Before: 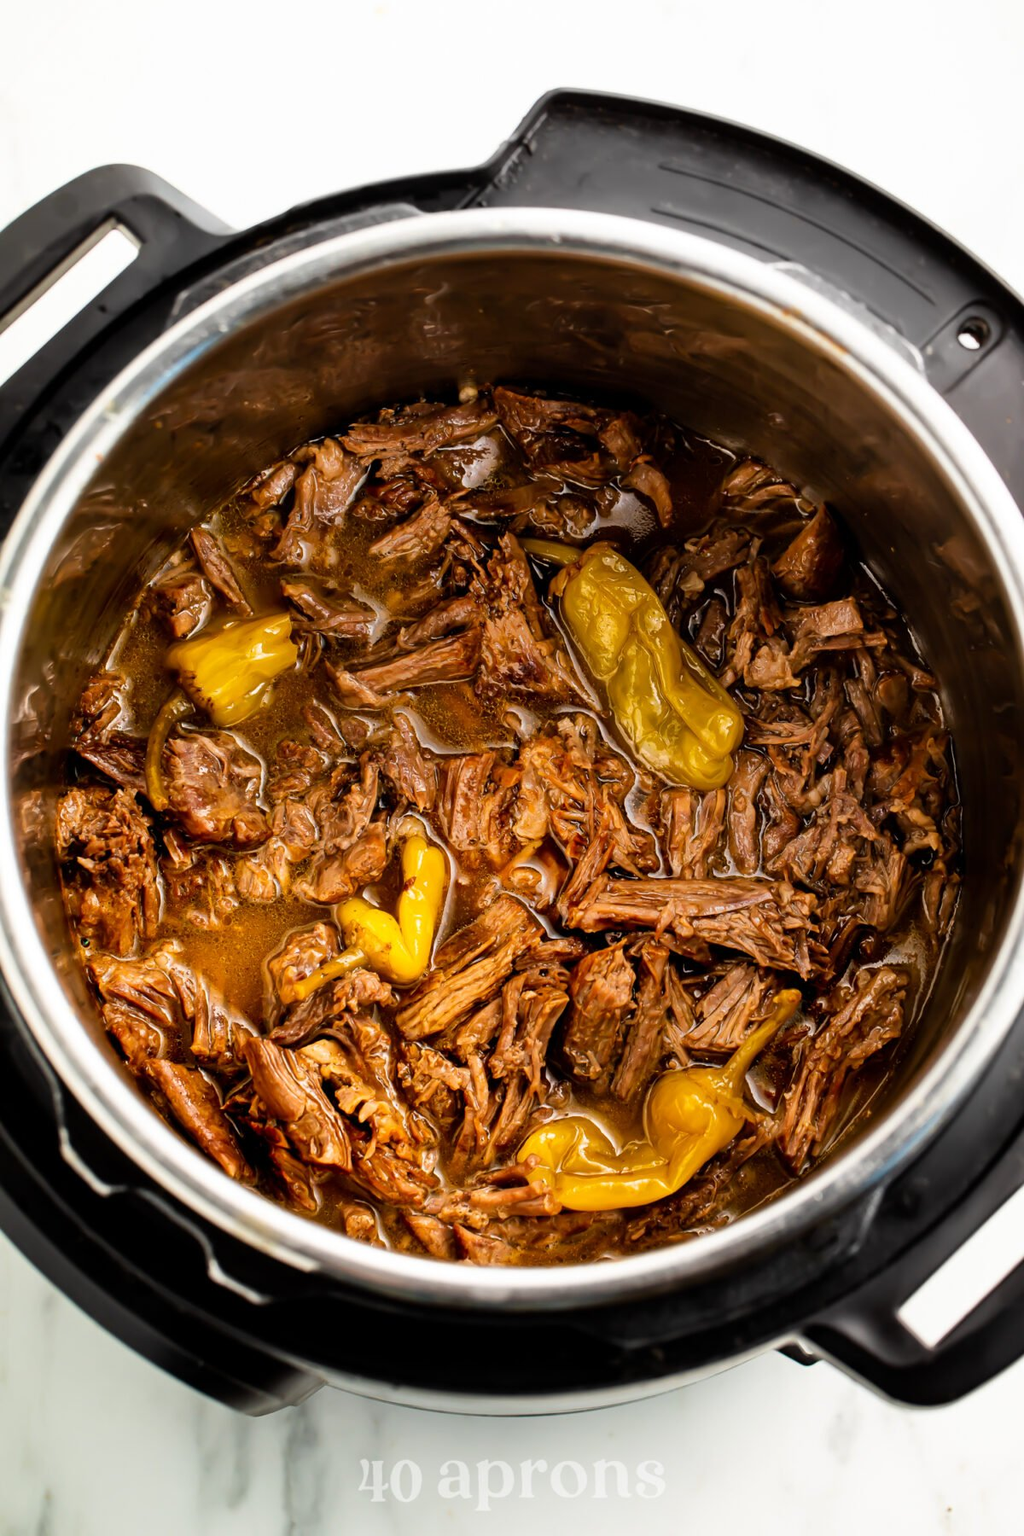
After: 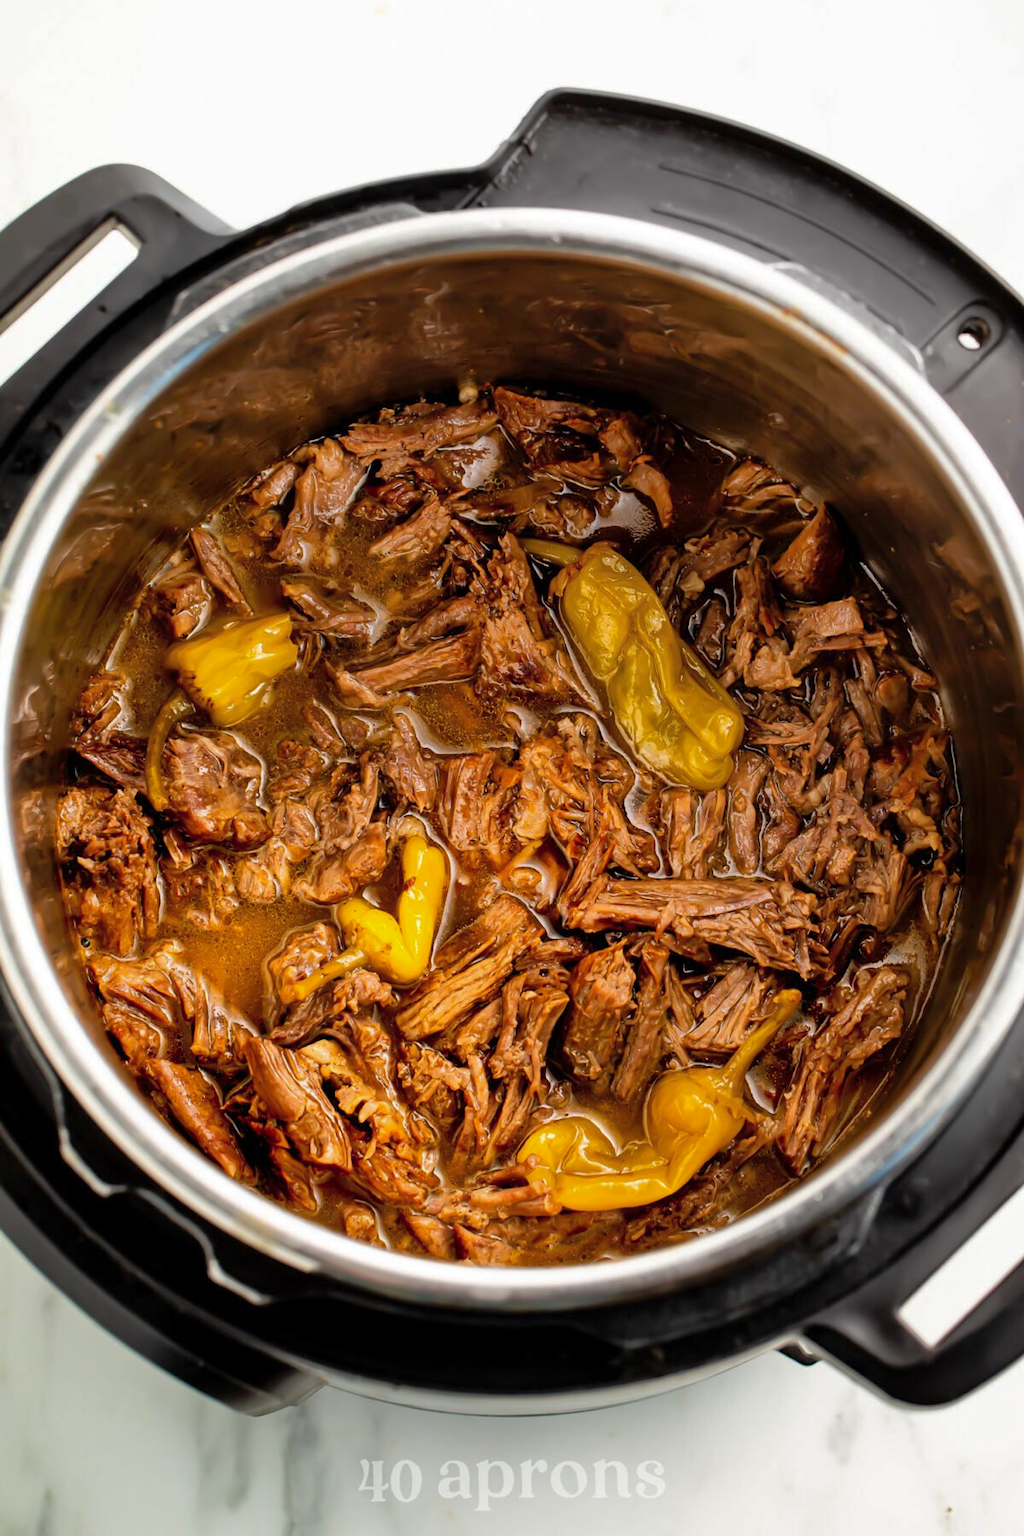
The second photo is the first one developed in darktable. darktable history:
shadows and highlights: highlights color adjustment 52.54%
